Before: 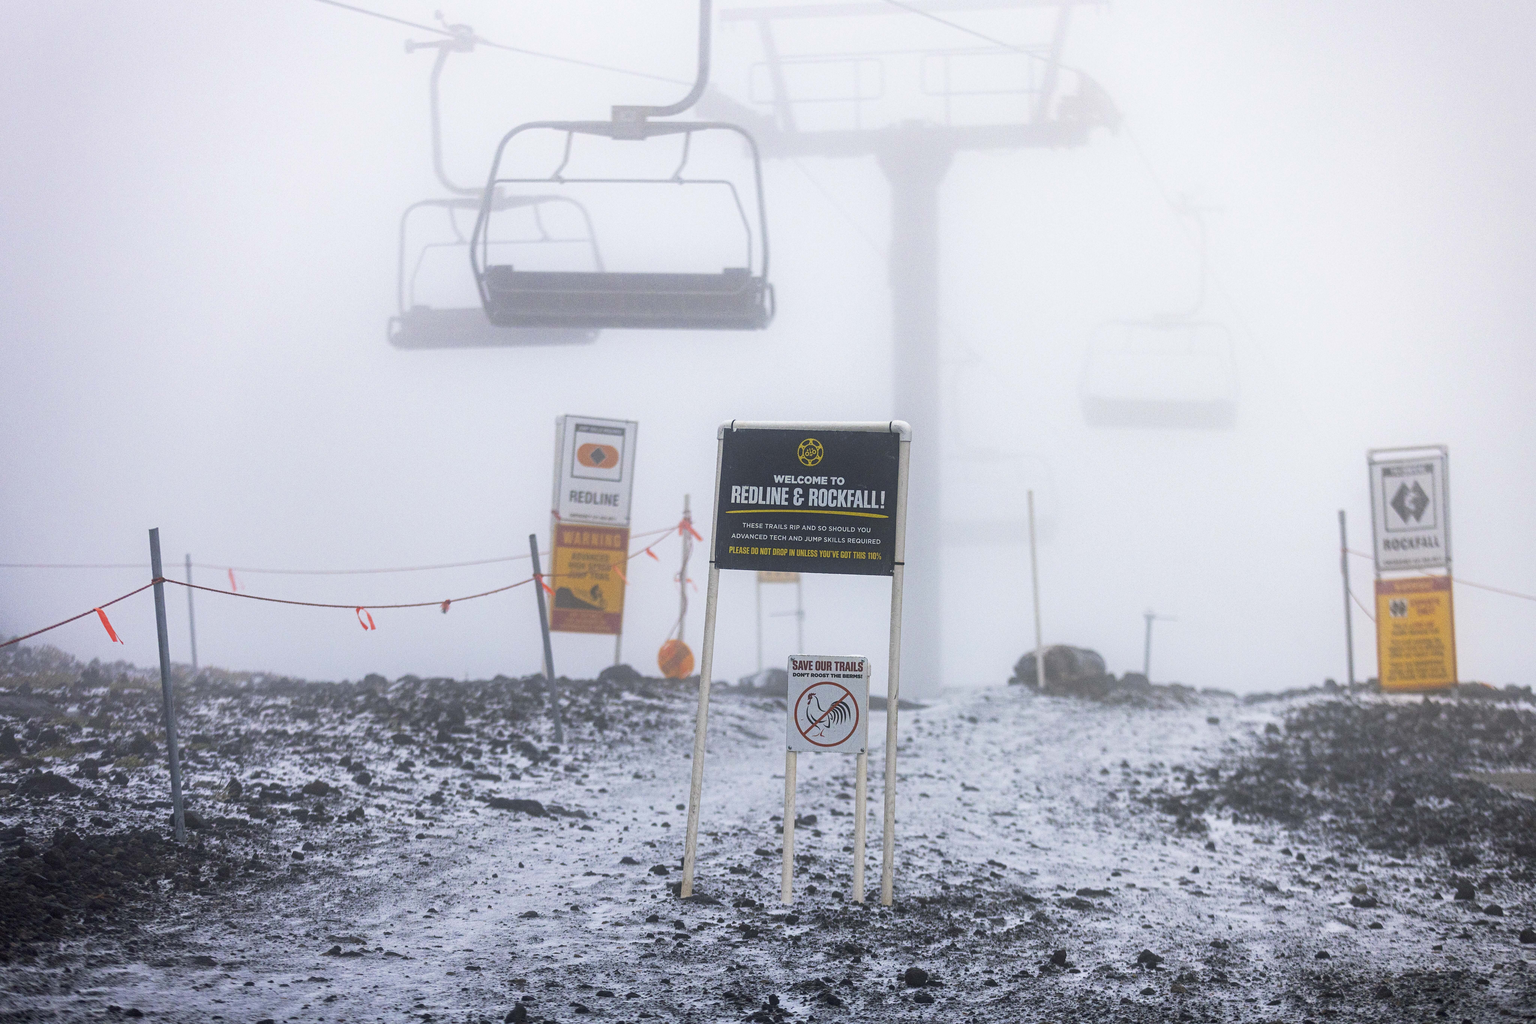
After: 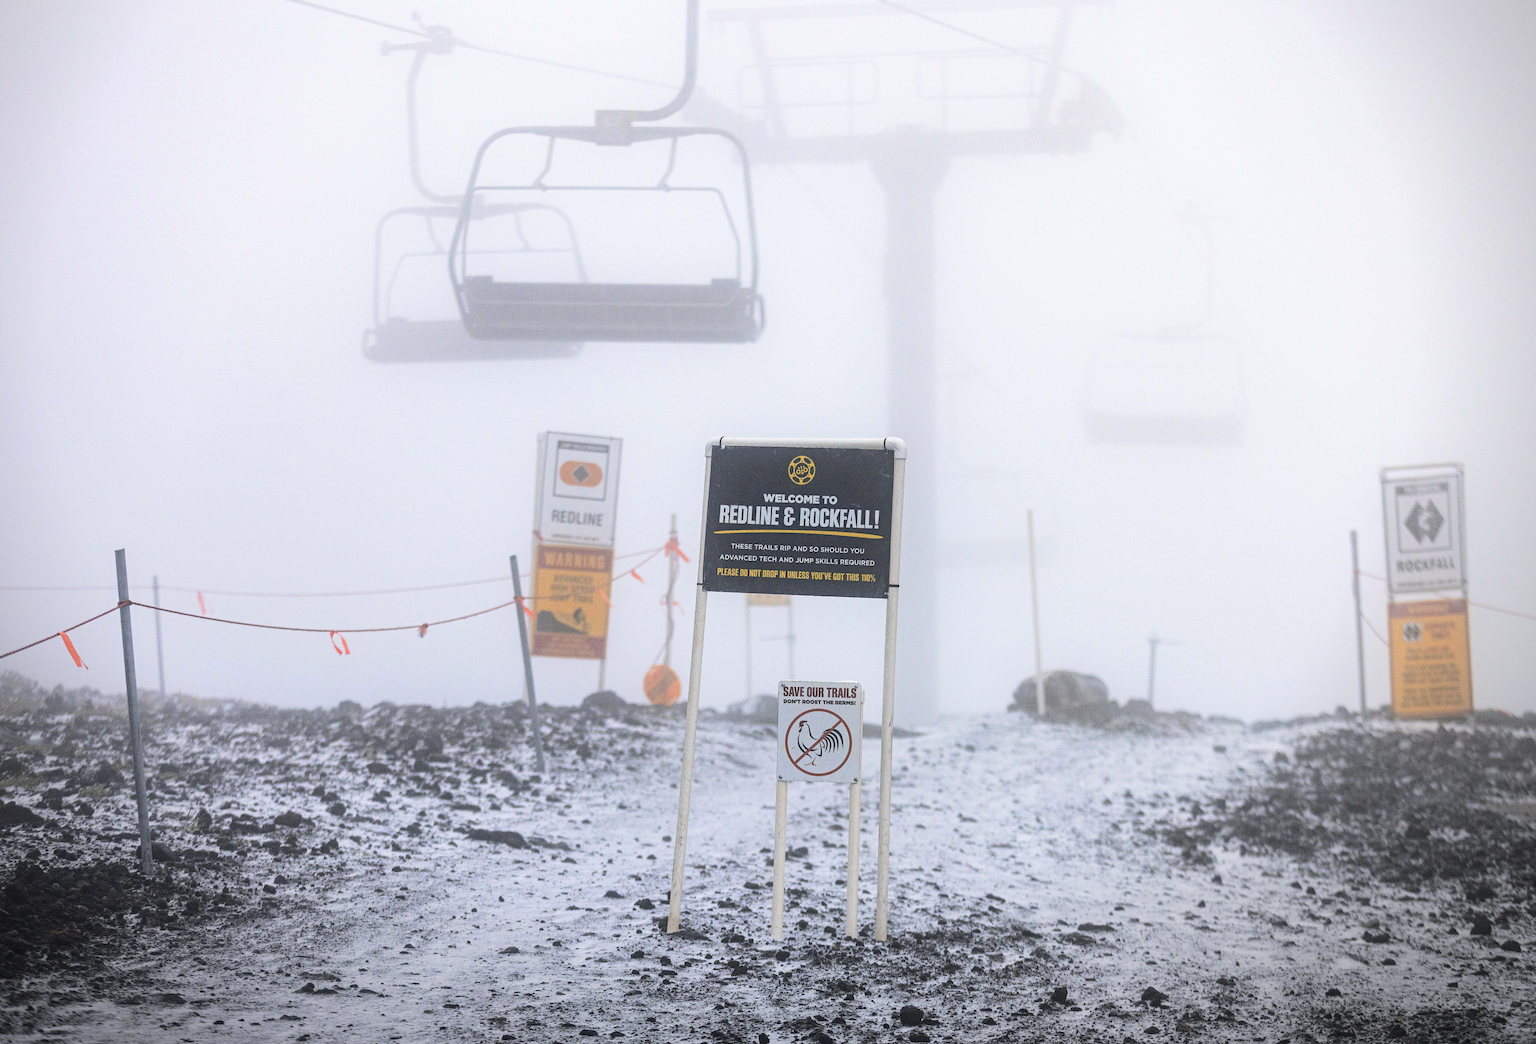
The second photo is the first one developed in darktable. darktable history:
color zones: curves: ch1 [(0, 0.455) (0.063, 0.455) (0.286, 0.495) (0.429, 0.5) (0.571, 0.5) (0.714, 0.5) (0.857, 0.5) (1, 0.455)]; ch2 [(0, 0.532) (0.063, 0.521) (0.233, 0.447) (0.429, 0.489) (0.571, 0.5) (0.714, 0.5) (0.857, 0.5) (1, 0.532)]
tone curve: curves: ch0 [(0, 0) (0.003, 0.076) (0.011, 0.081) (0.025, 0.084) (0.044, 0.092) (0.069, 0.1) (0.1, 0.117) (0.136, 0.144) (0.177, 0.186) (0.224, 0.237) (0.277, 0.306) (0.335, 0.39) (0.399, 0.494) (0.468, 0.574) (0.543, 0.666) (0.623, 0.722) (0.709, 0.79) (0.801, 0.855) (0.898, 0.926) (1, 1)], color space Lab, independent channels, preserve colors none
vignetting: fall-off start 89.27%, fall-off radius 43.91%, center (-0.051, -0.352), width/height ratio 1.16
crop and rotate: left 2.517%, right 1.162%, bottom 1.838%
